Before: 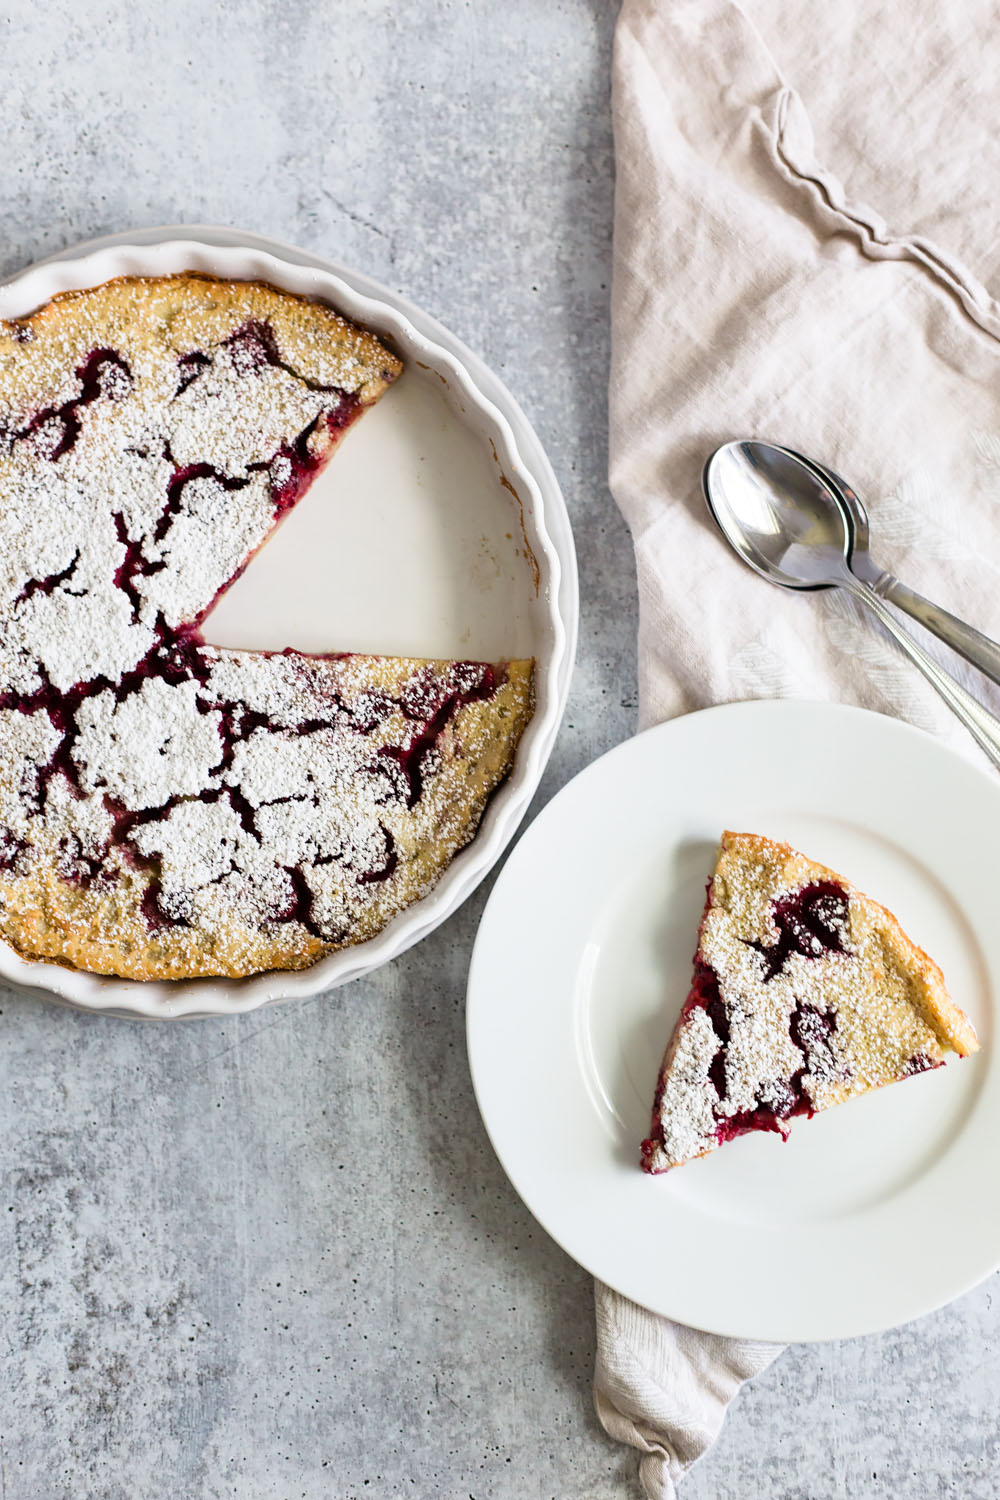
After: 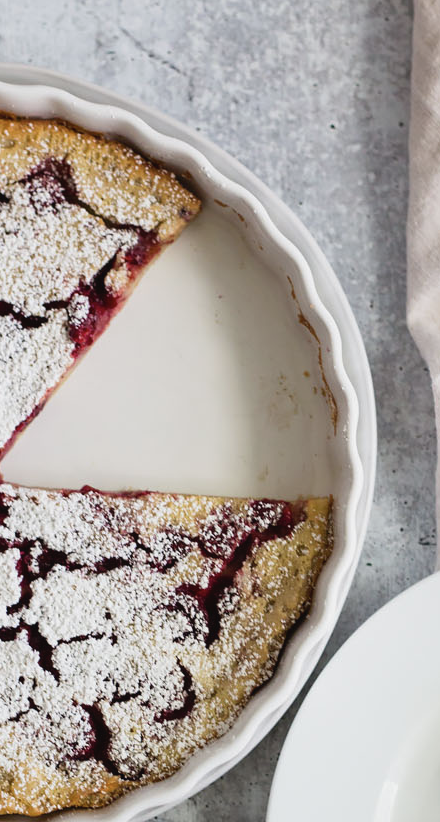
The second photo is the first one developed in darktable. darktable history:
crop: left 20.248%, top 10.86%, right 35.675%, bottom 34.321%
contrast brightness saturation: contrast -0.08, brightness -0.04, saturation -0.11
color balance rgb: linear chroma grading › global chroma 1.5%, linear chroma grading › mid-tones -1%, perceptual saturation grading › global saturation -3%, perceptual saturation grading › shadows -2%
